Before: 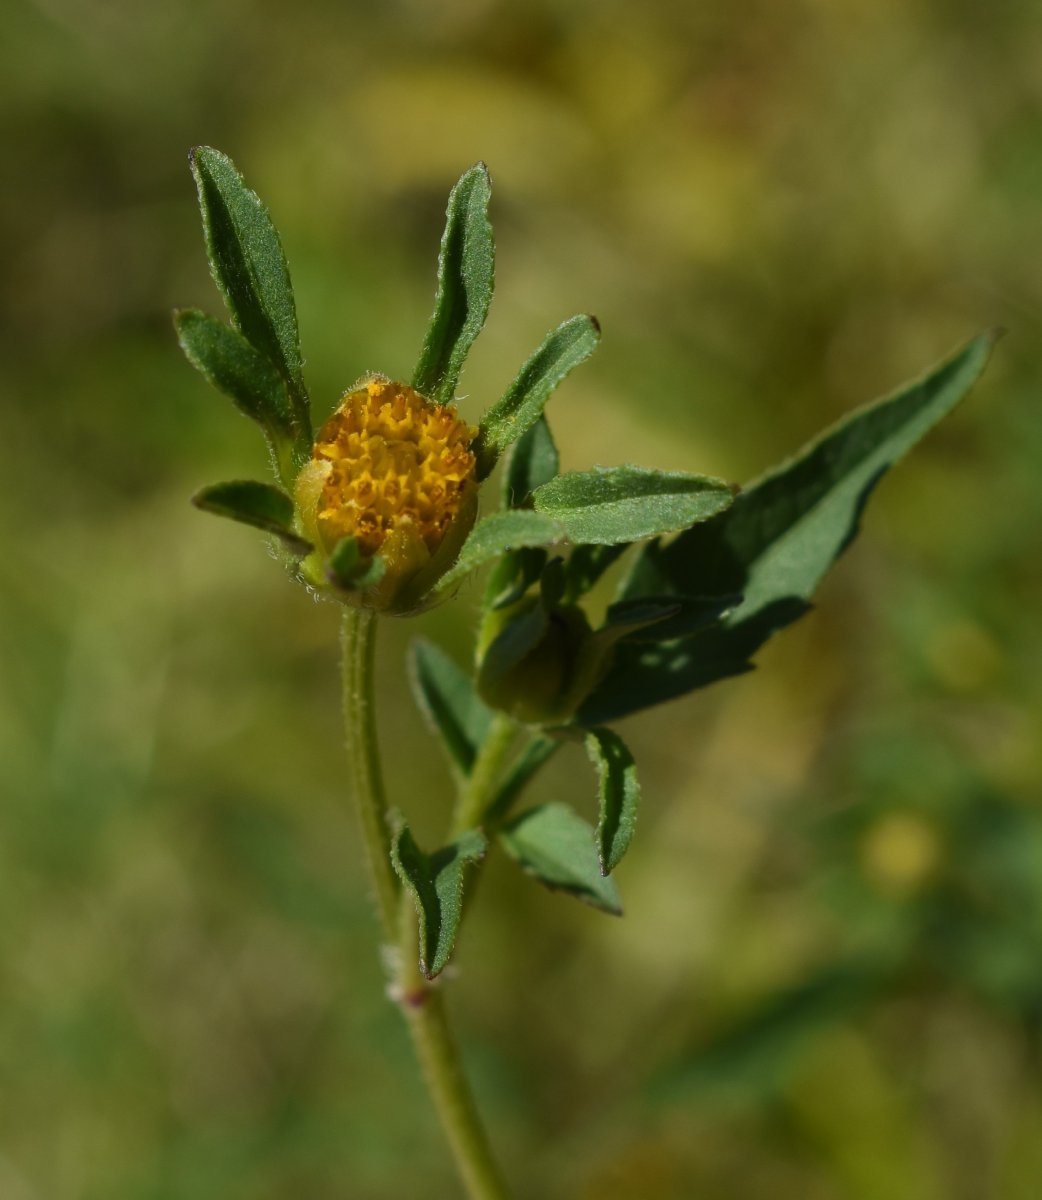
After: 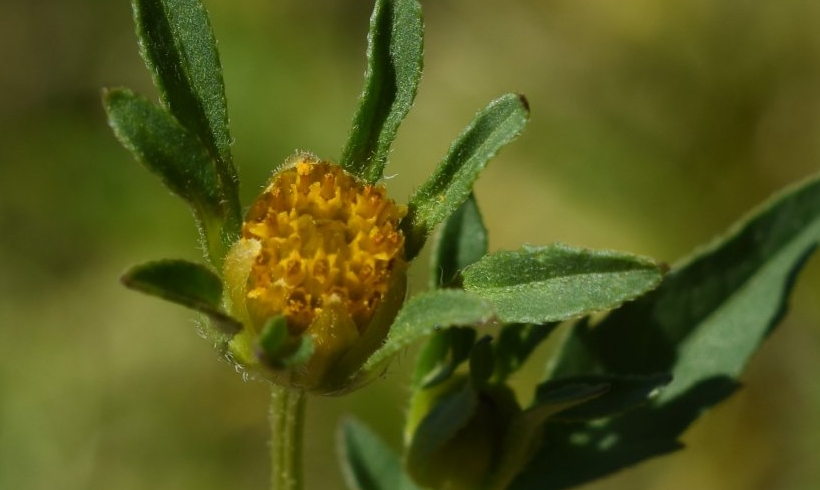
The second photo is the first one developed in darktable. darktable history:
crop: left 6.858%, top 18.489%, right 14.42%, bottom 40.6%
